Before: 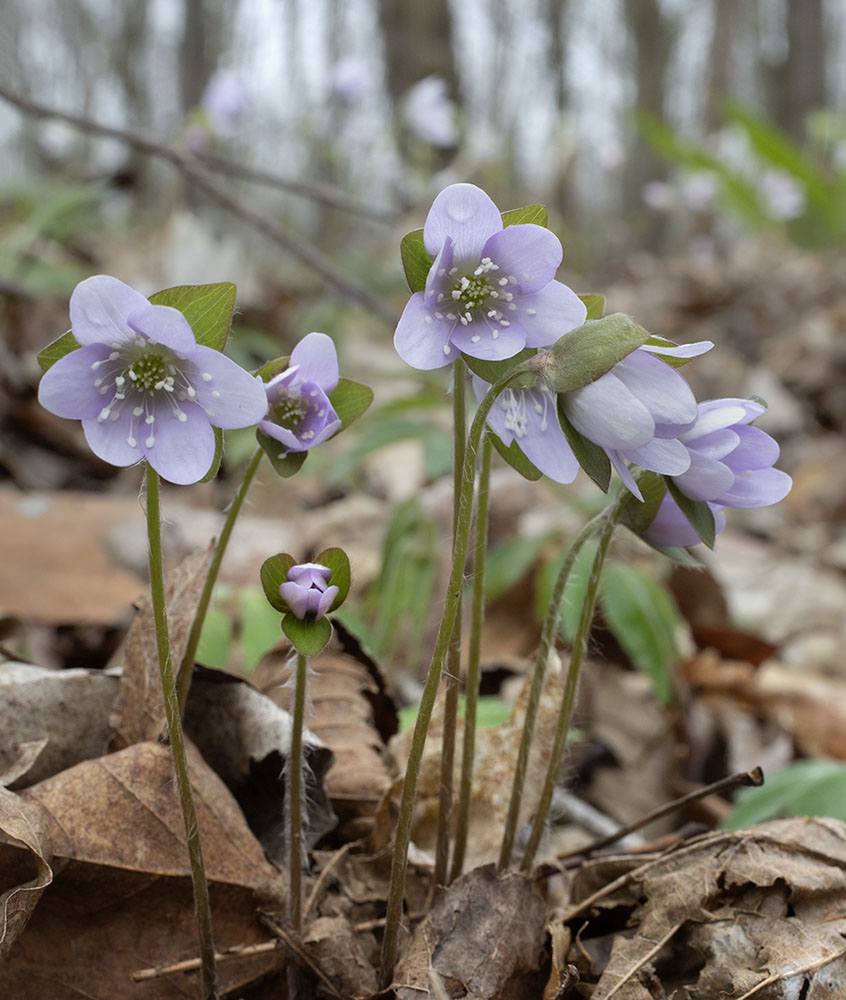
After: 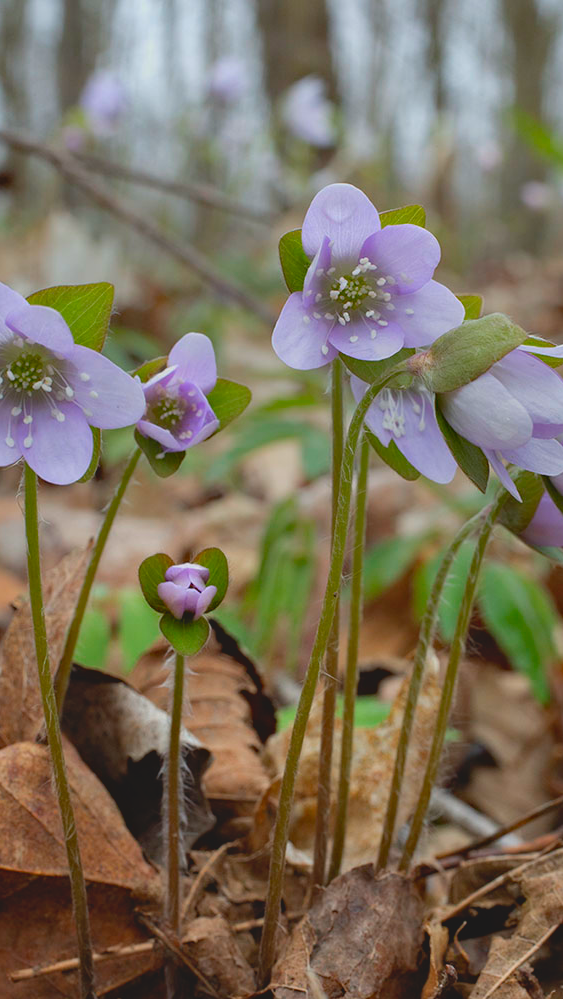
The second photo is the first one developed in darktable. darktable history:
crop and rotate: left 14.436%, right 18.898%
contrast brightness saturation: contrast -0.19, saturation 0.19
haze removal: compatibility mode true, adaptive false
